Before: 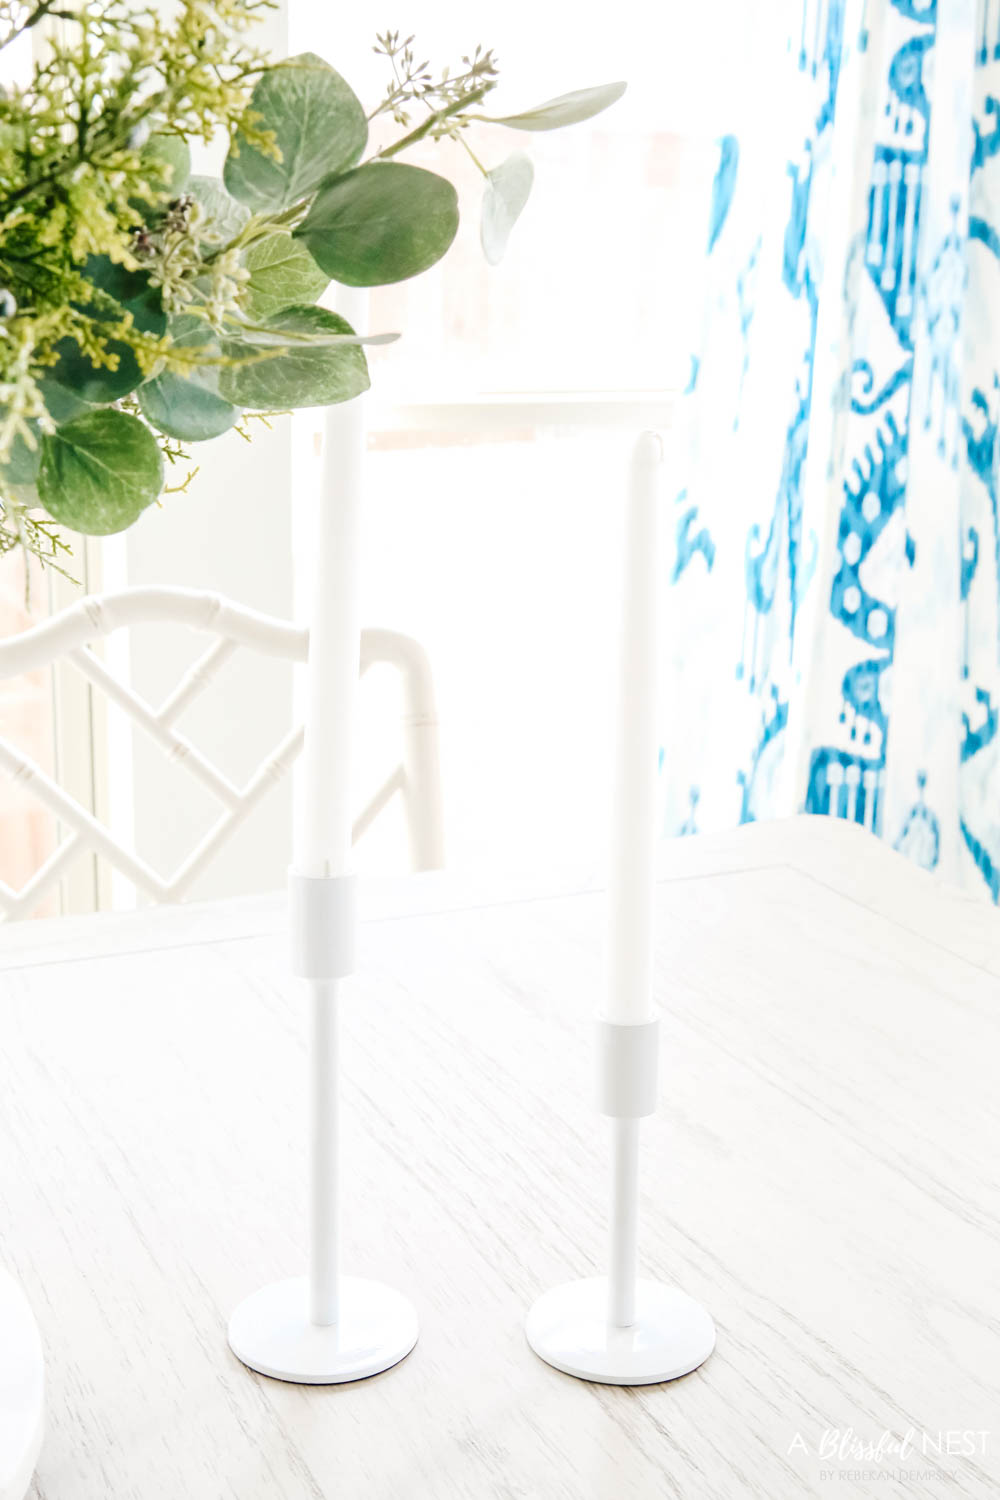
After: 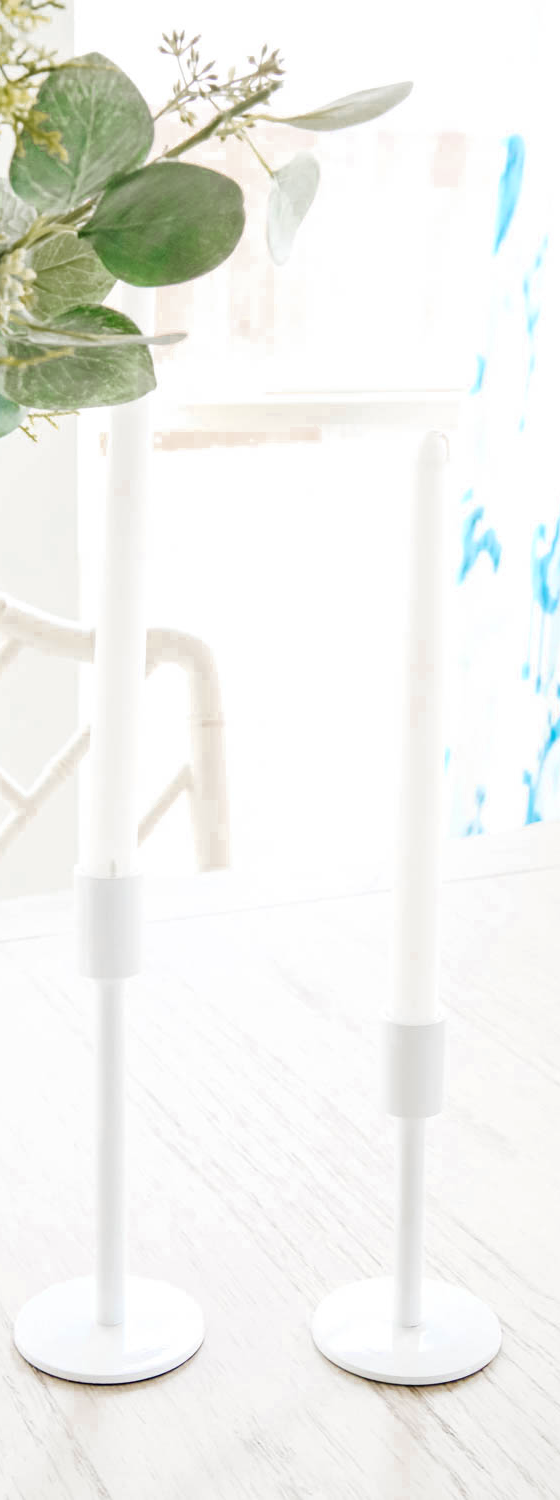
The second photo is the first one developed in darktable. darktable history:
crop: left 21.445%, right 22.505%
color zones: curves: ch0 [(0.11, 0.396) (0.195, 0.36) (0.25, 0.5) (0.303, 0.412) (0.357, 0.544) (0.75, 0.5) (0.967, 0.328)]; ch1 [(0, 0.468) (0.112, 0.512) (0.202, 0.6) (0.25, 0.5) (0.307, 0.352) (0.357, 0.544) (0.75, 0.5) (0.963, 0.524)]
